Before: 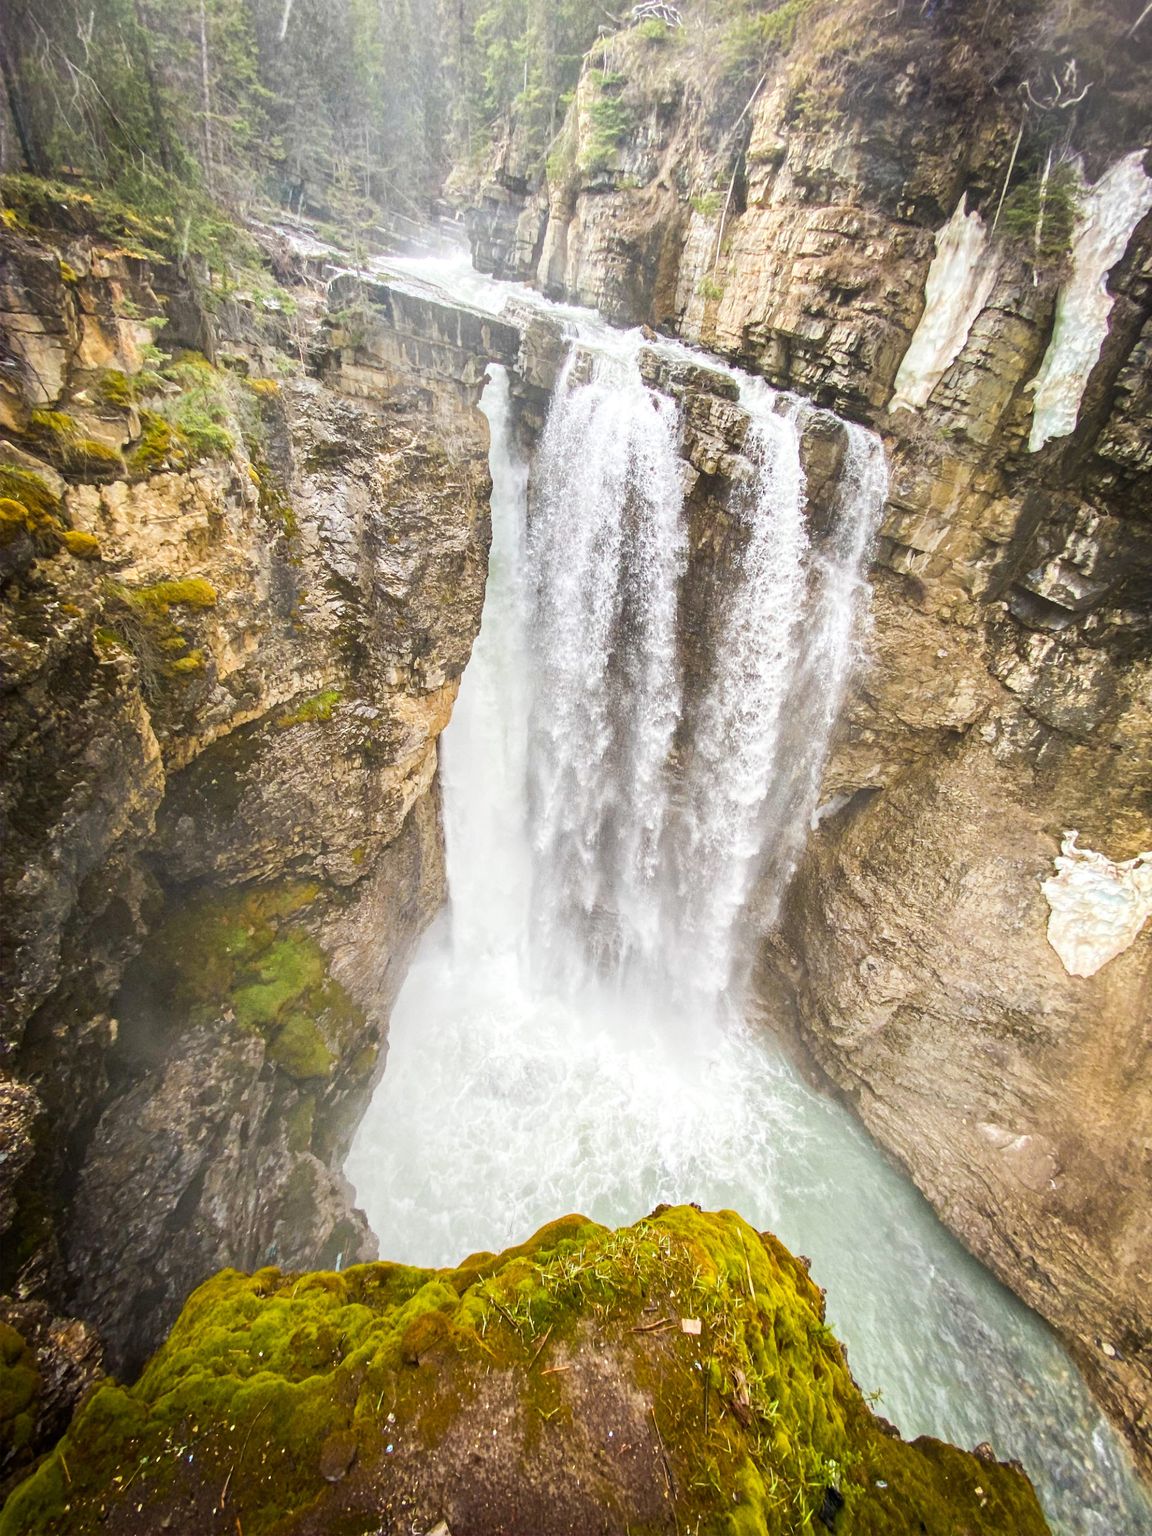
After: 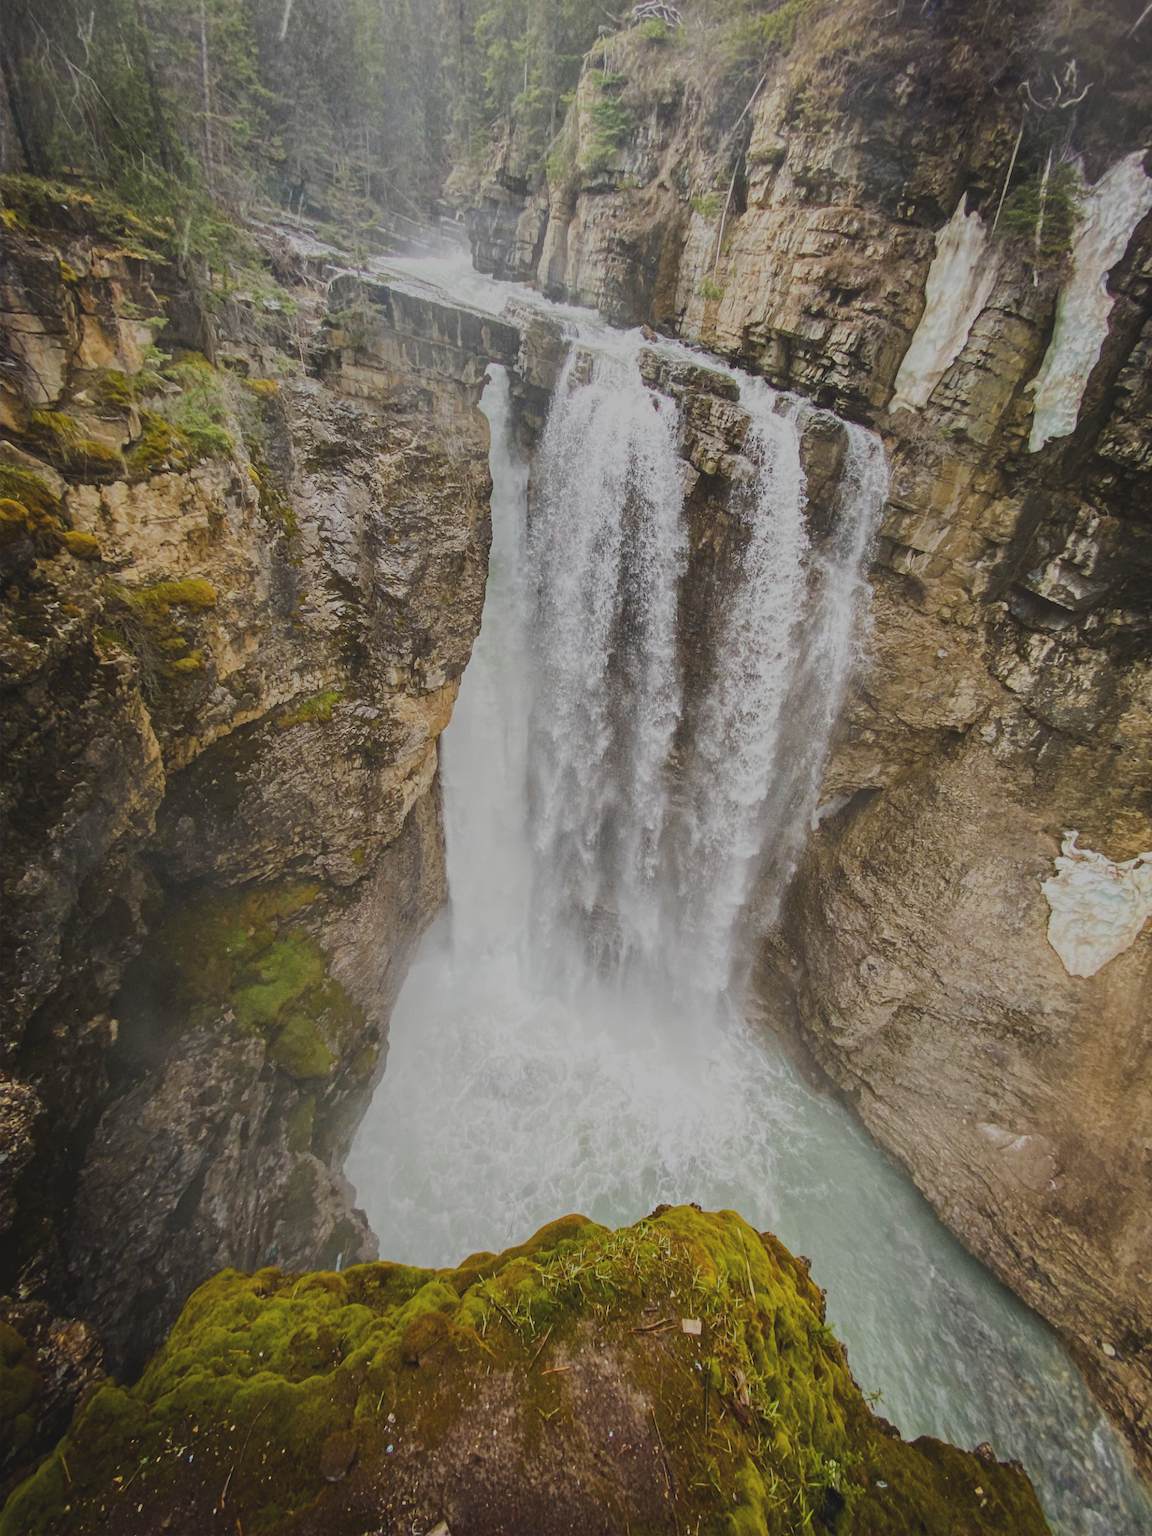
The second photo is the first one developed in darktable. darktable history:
exposure: black level correction -0.018, exposure -1.094 EV, compensate highlight preservation false
